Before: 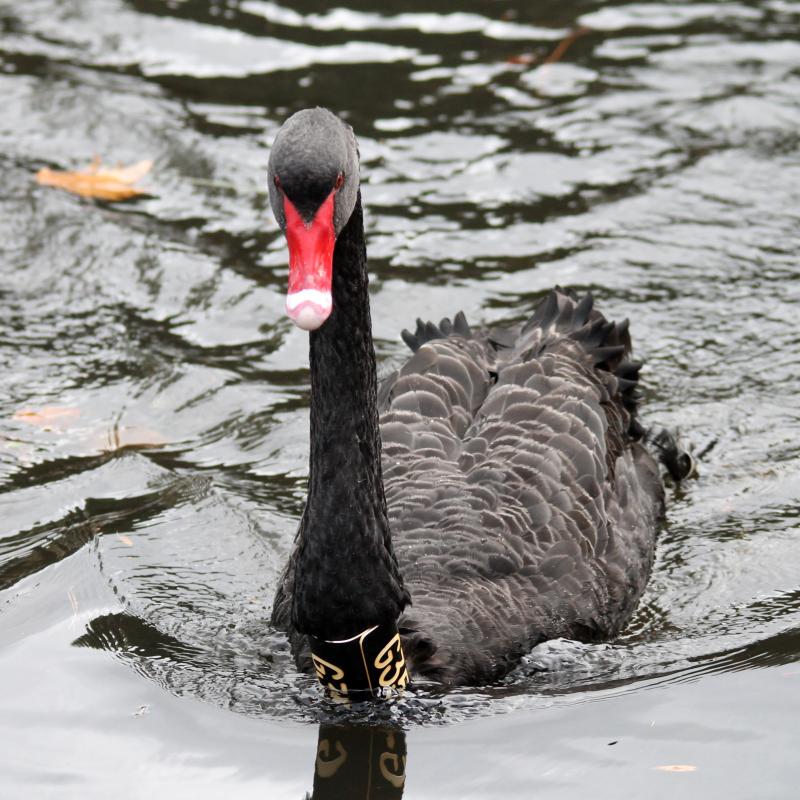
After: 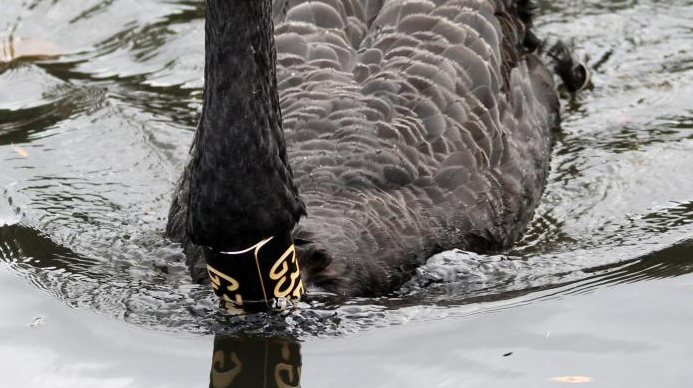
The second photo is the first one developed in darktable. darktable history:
tone equalizer: on, module defaults
crop and rotate: left 13.295%, top 48.631%, bottom 2.842%
